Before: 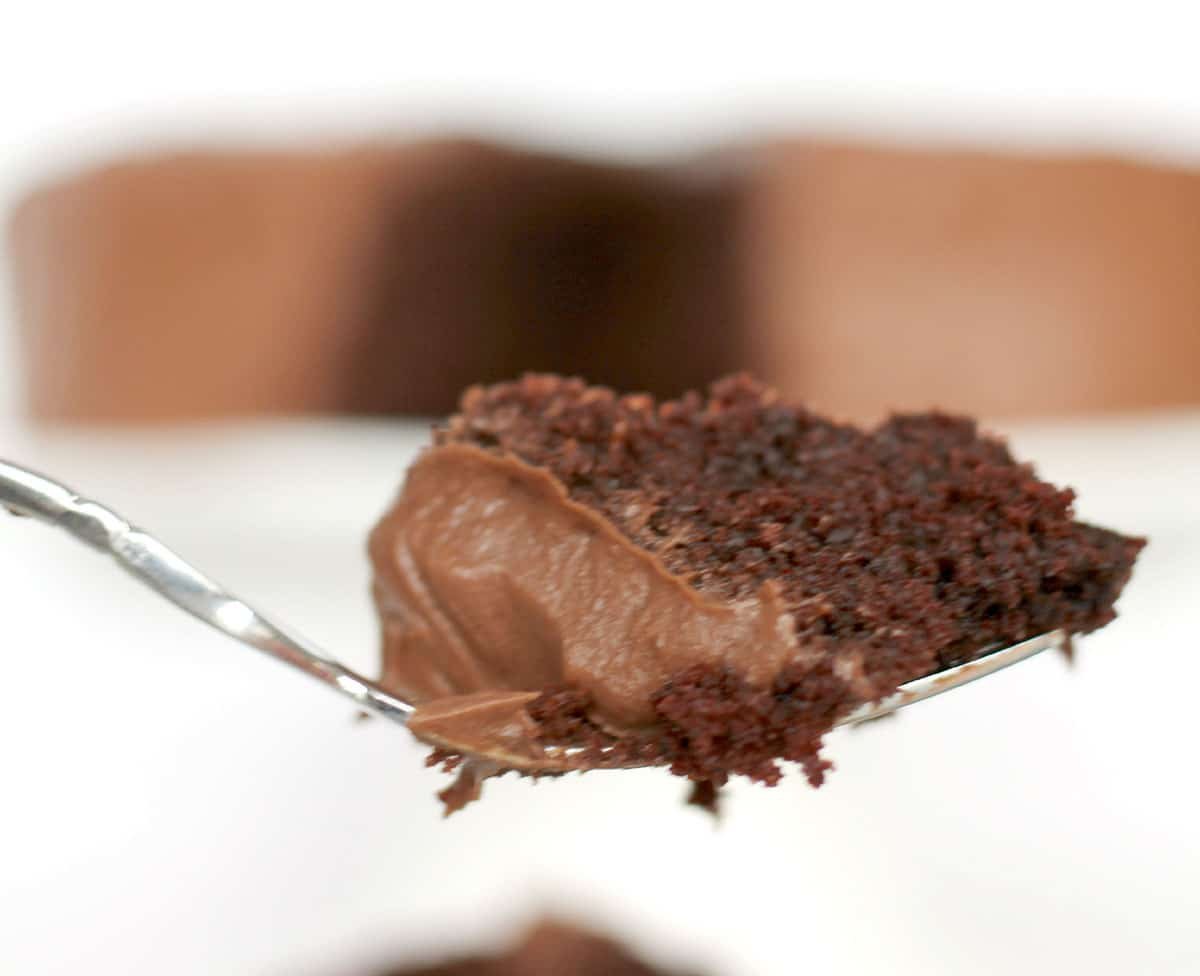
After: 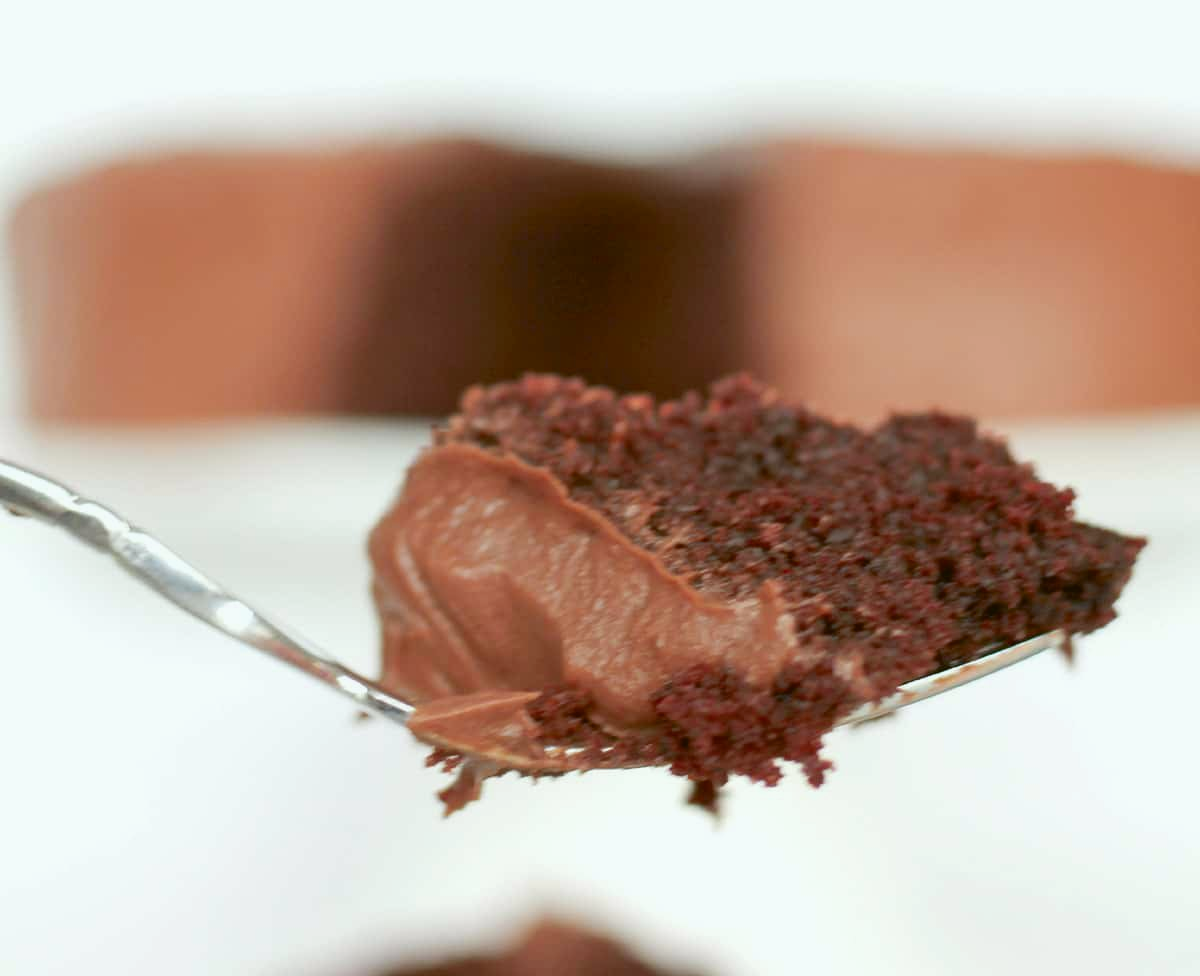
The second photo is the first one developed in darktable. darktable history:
color zones: curves: ch1 [(0.235, 0.558) (0.75, 0.5)]; ch2 [(0.25, 0.462) (0.749, 0.457)], mix 25.94%
color balance: lift [1.004, 1.002, 1.002, 0.998], gamma [1, 1.007, 1.002, 0.993], gain [1, 0.977, 1.013, 1.023], contrast -3.64%
